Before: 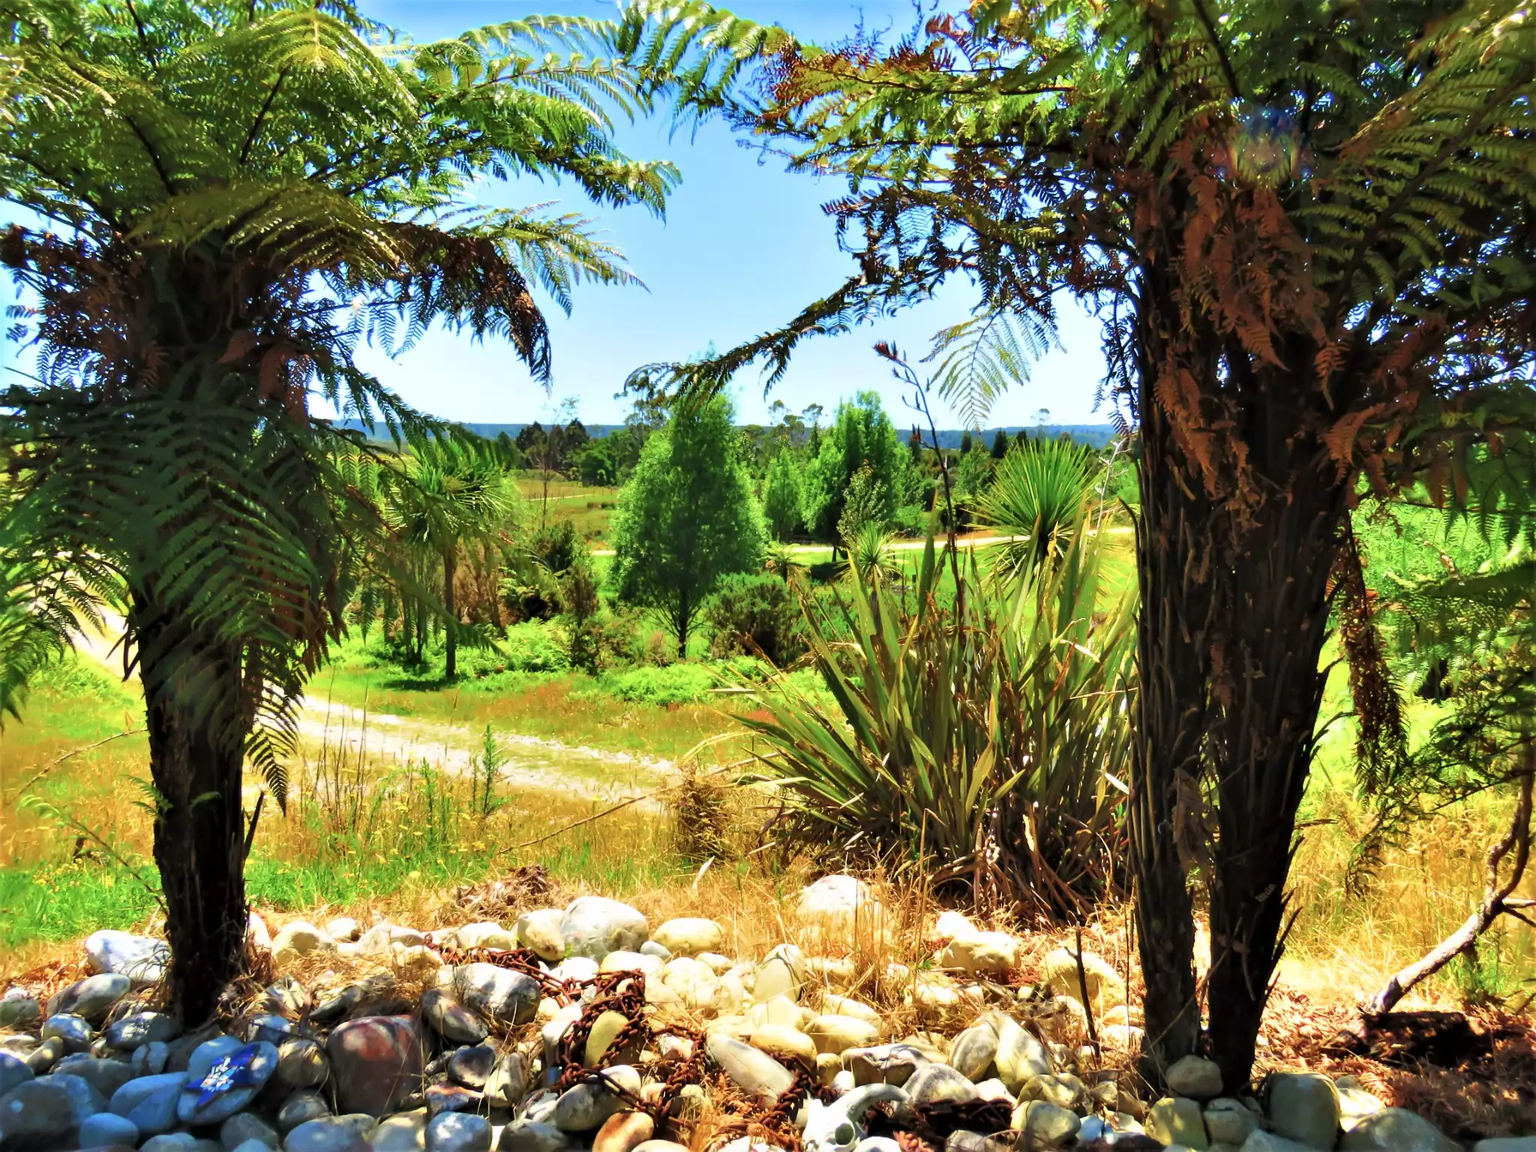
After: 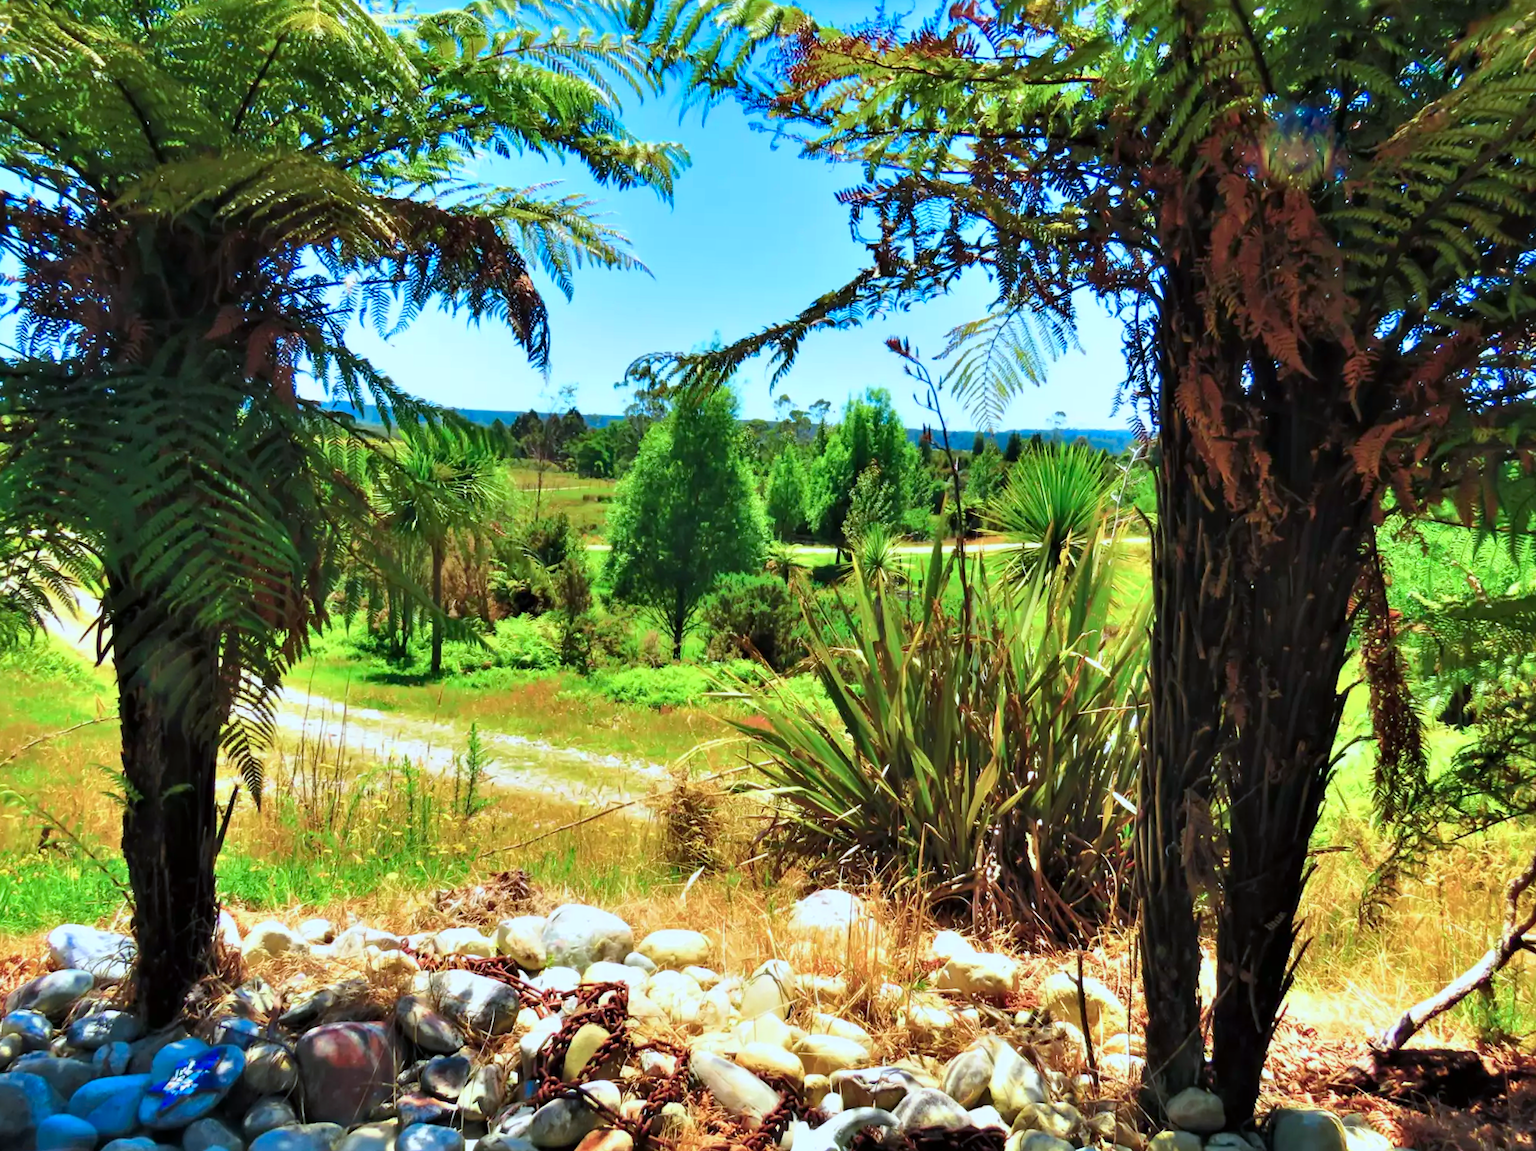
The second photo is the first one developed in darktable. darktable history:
crop and rotate: angle -1.69°
color calibration: output R [0.972, 0.068, -0.094, 0], output G [-0.178, 1.216, -0.086, 0], output B [0.095, -0.136, 0.98, 0], illuminant custom, x 0.371, y 0.381, temperature 4283.16 K
